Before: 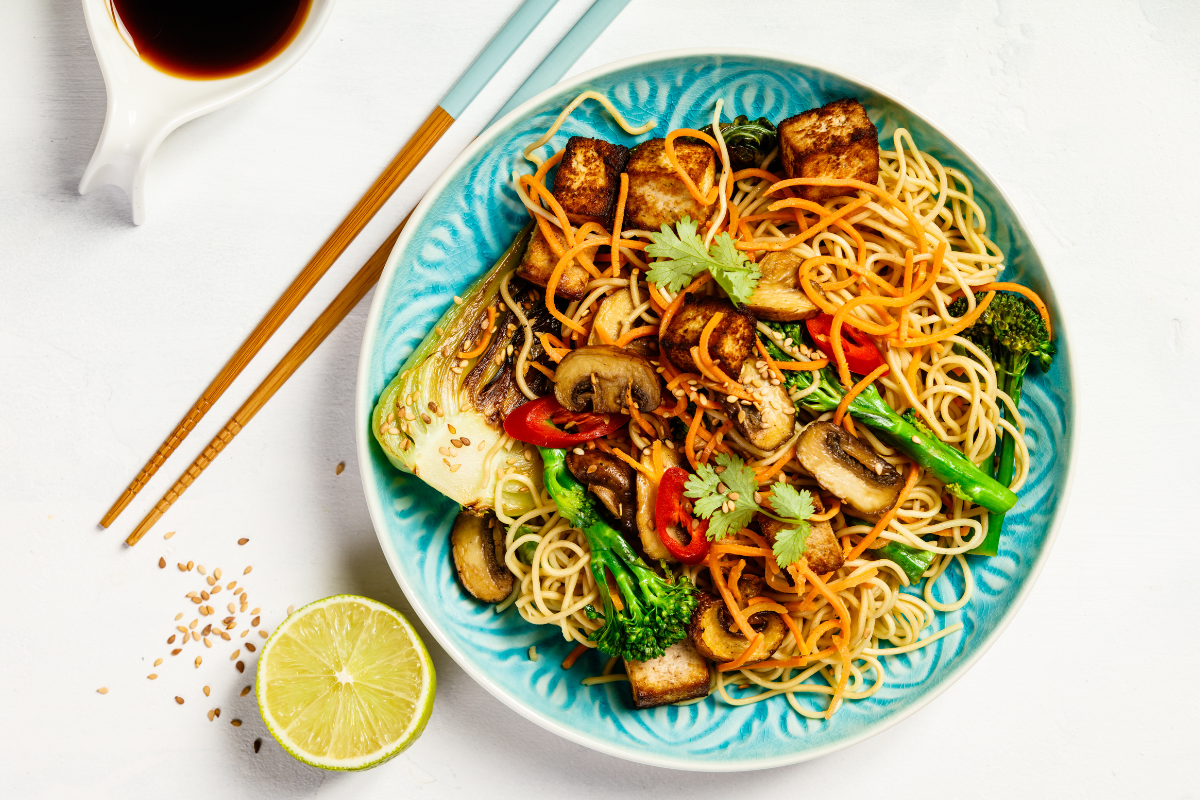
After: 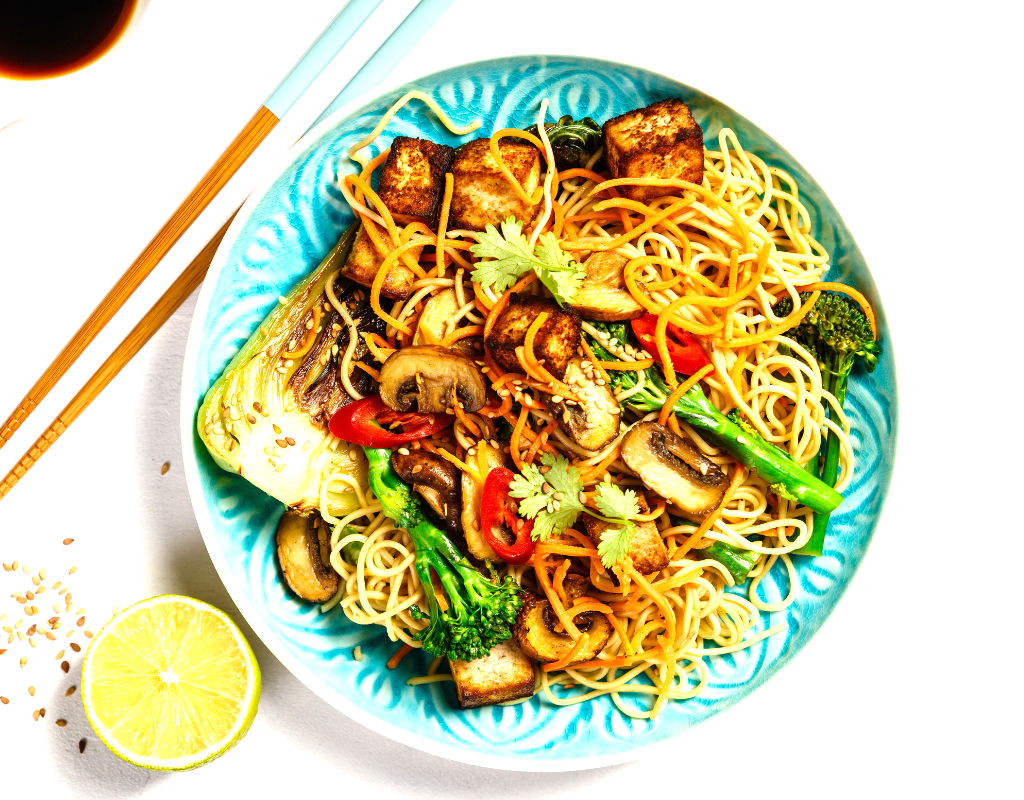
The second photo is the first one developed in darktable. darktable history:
exposure: black level correction 0, exposure 0.7 EV, compensate exposure bias true, compensate highlight preservation false
crop and rotate: left 14.584%
